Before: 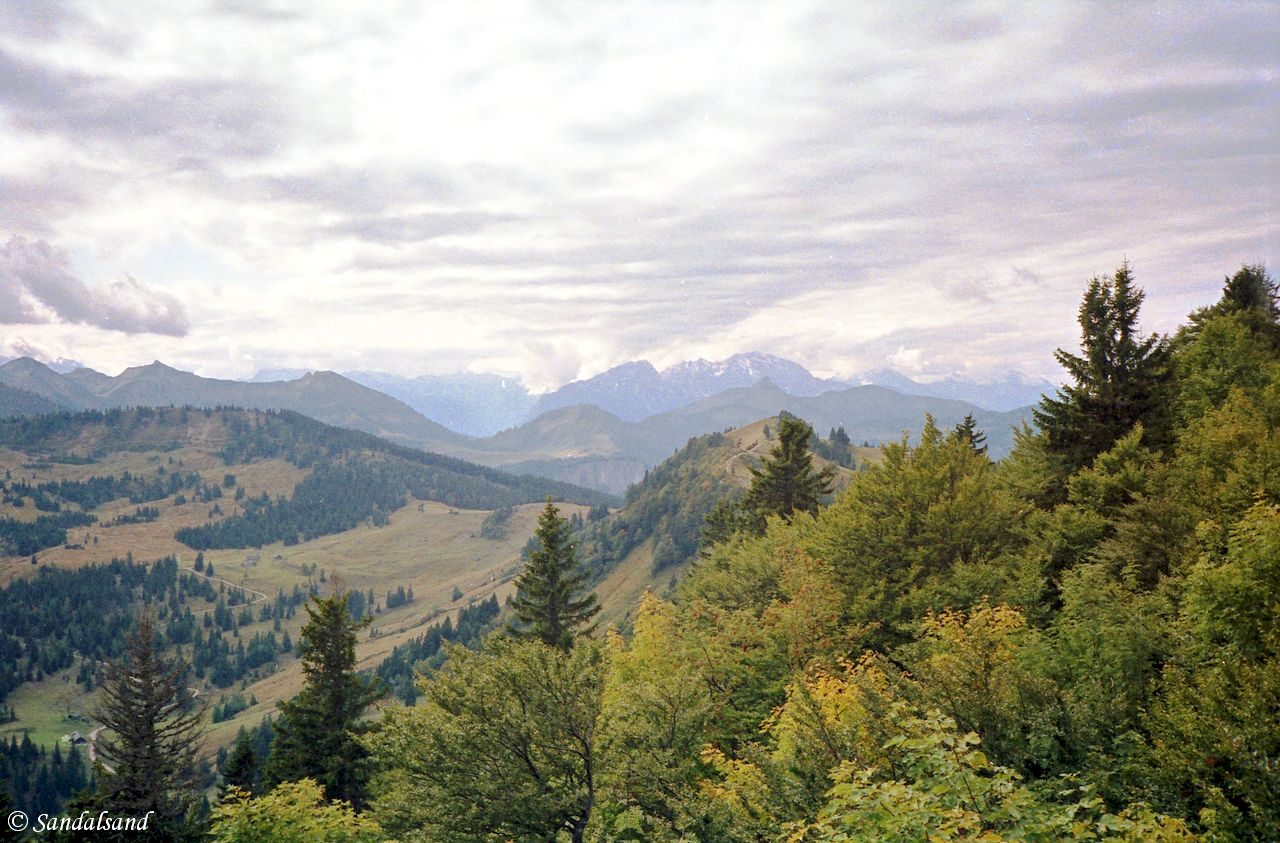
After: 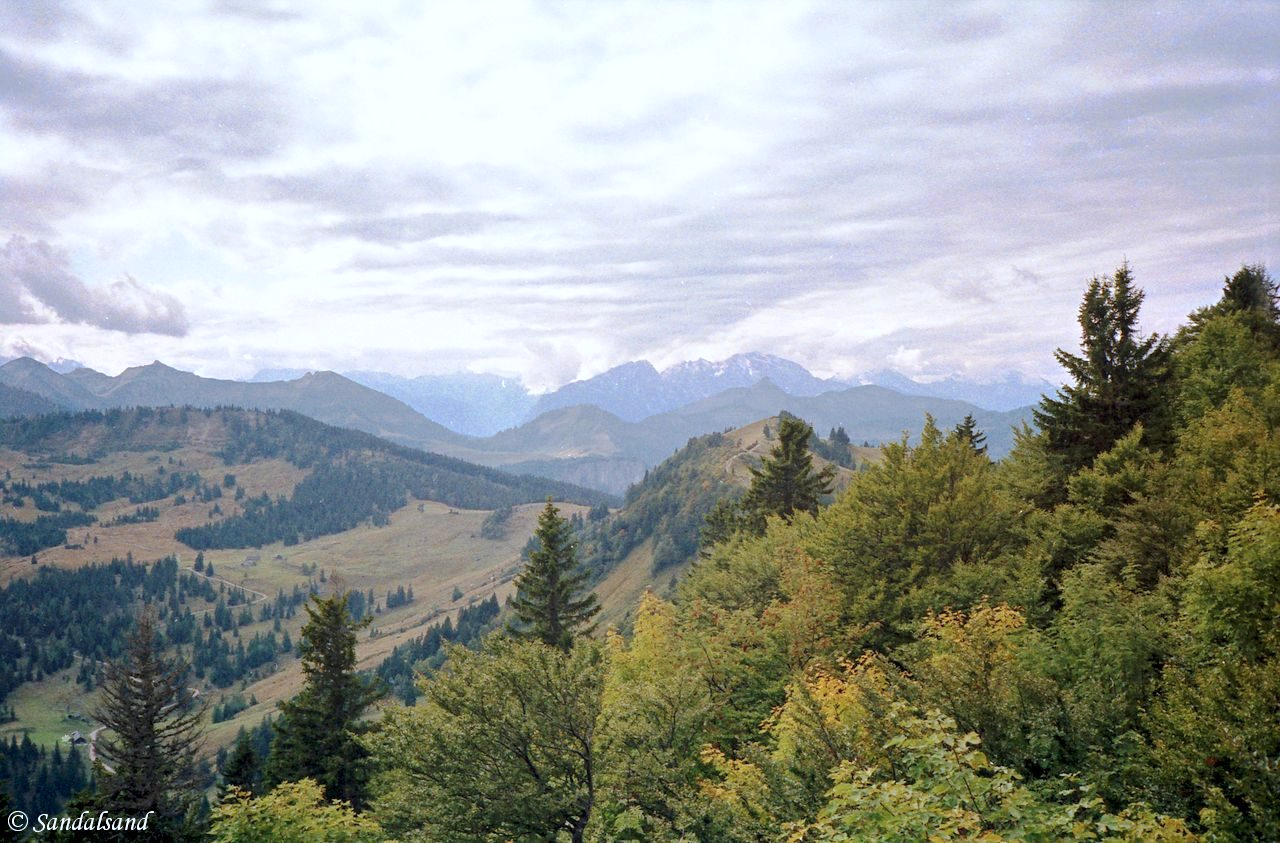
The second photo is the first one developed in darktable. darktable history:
color correction: highlights a* -0.664, highlights b* -9.11
